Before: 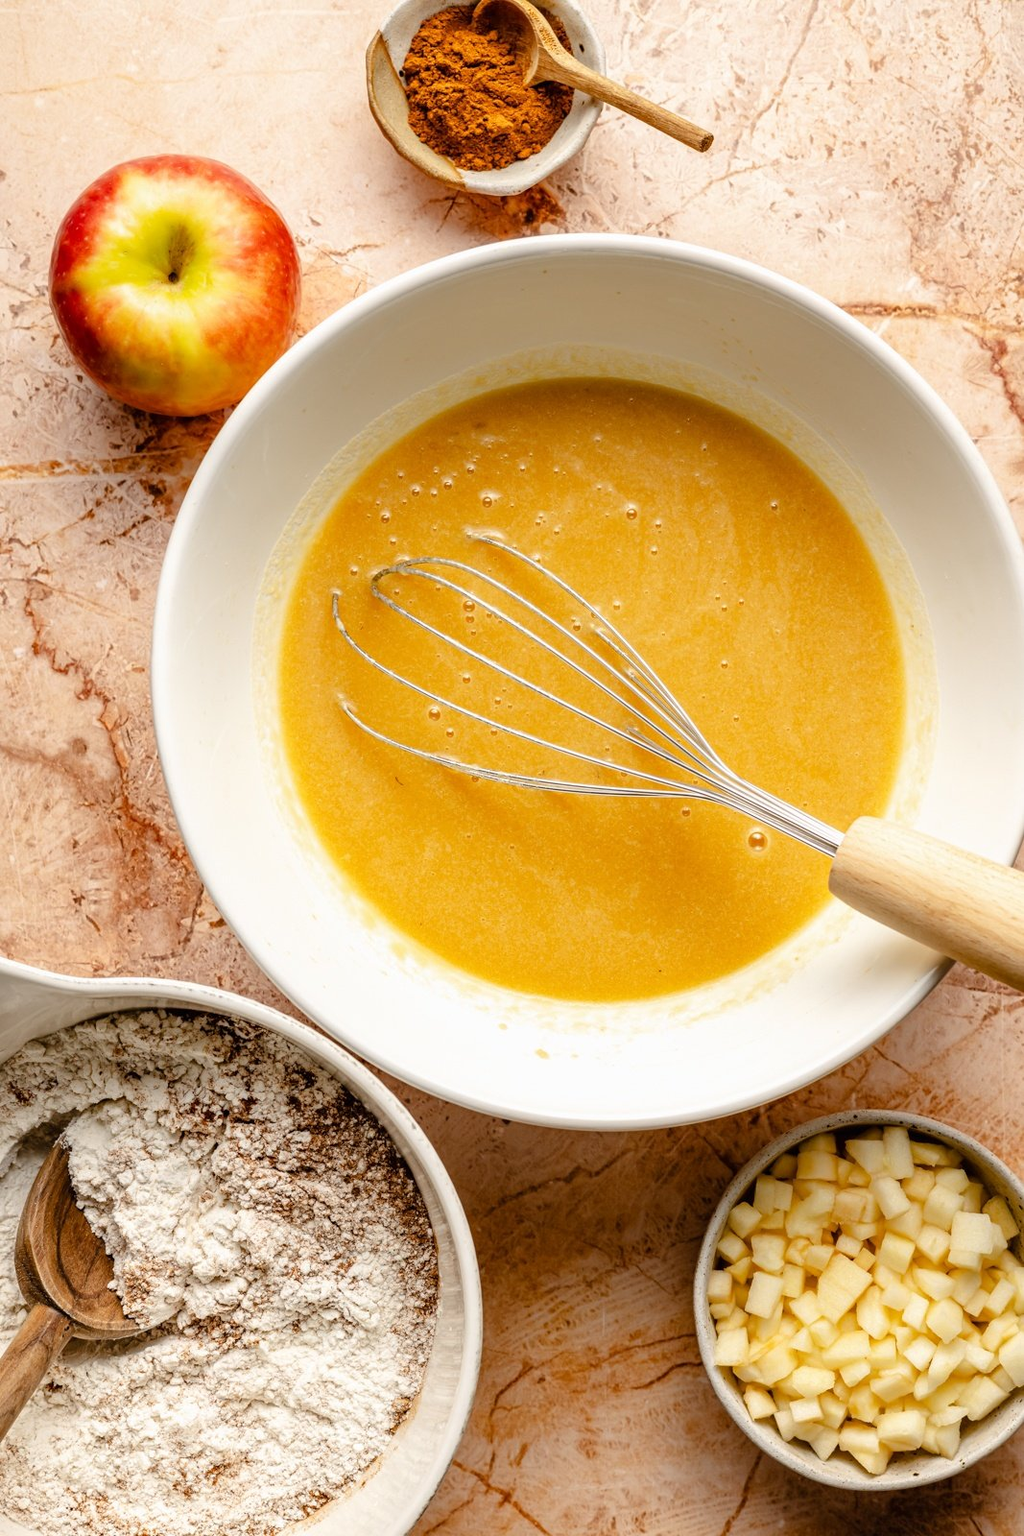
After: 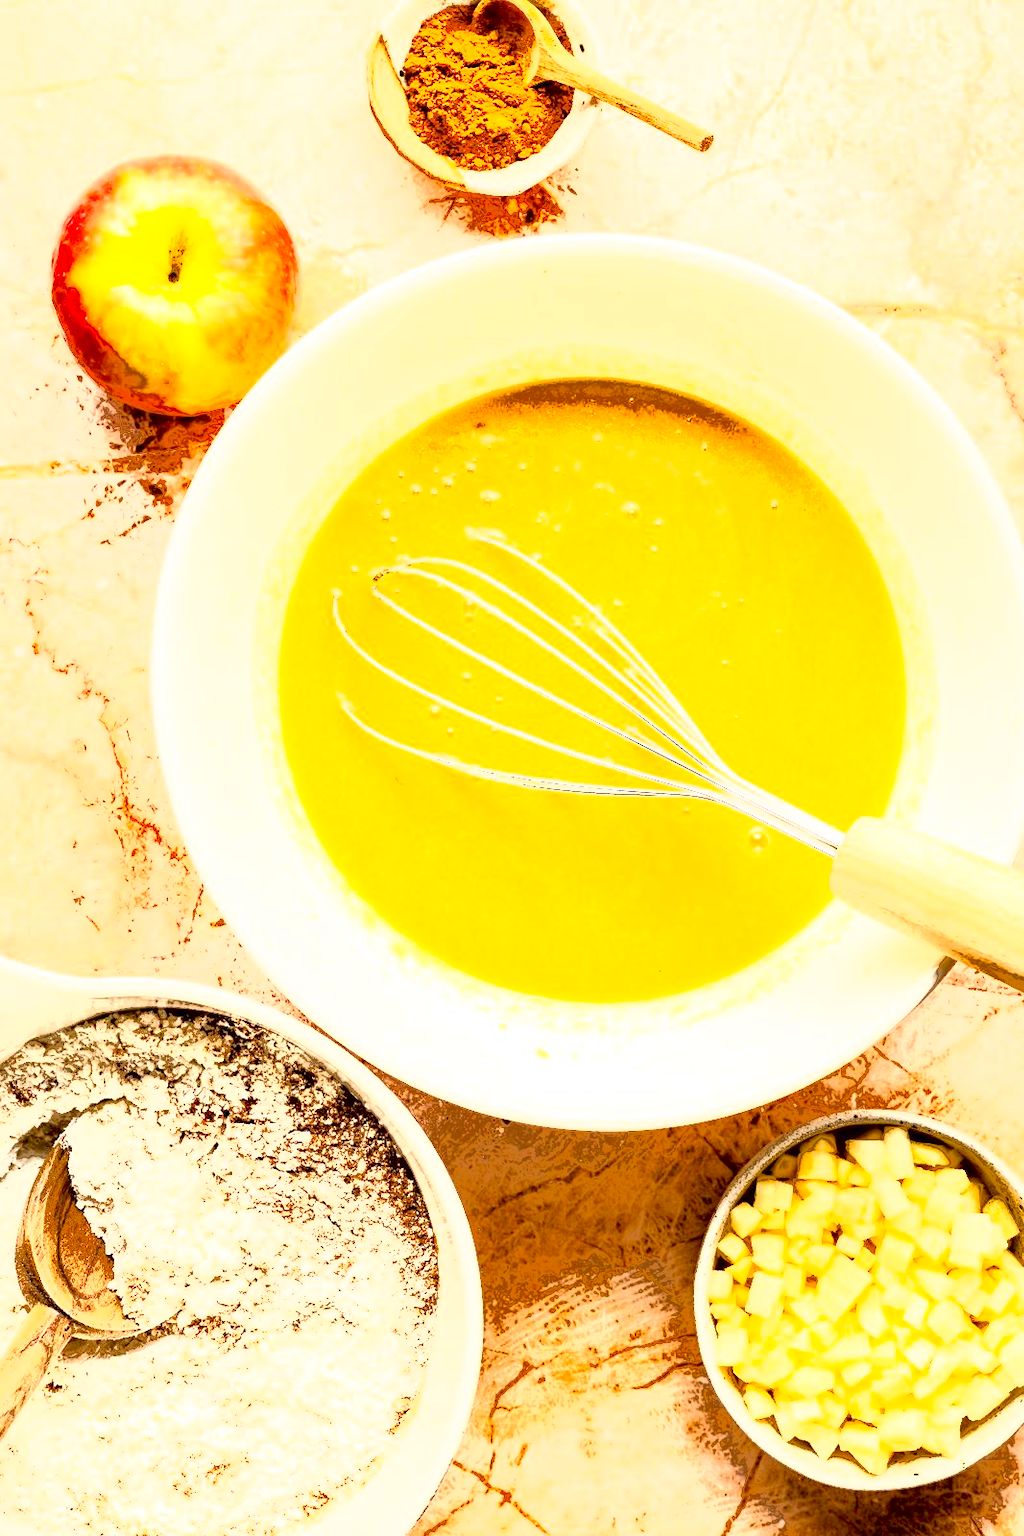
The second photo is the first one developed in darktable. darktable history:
fill light: exposure -0.73 EV, center 0.69, width 2.2
exposure: black level correction 0.005, exposure 2.084 EV, compensate highlight preservation false
color contrast: green-magenta contrast 0.96
